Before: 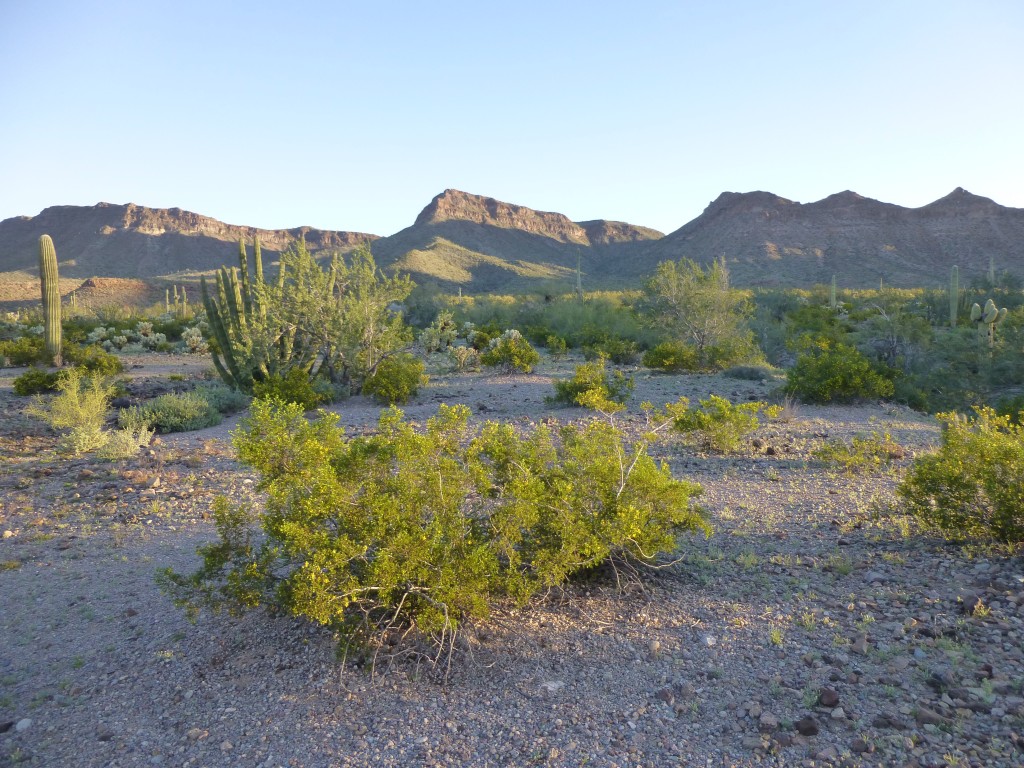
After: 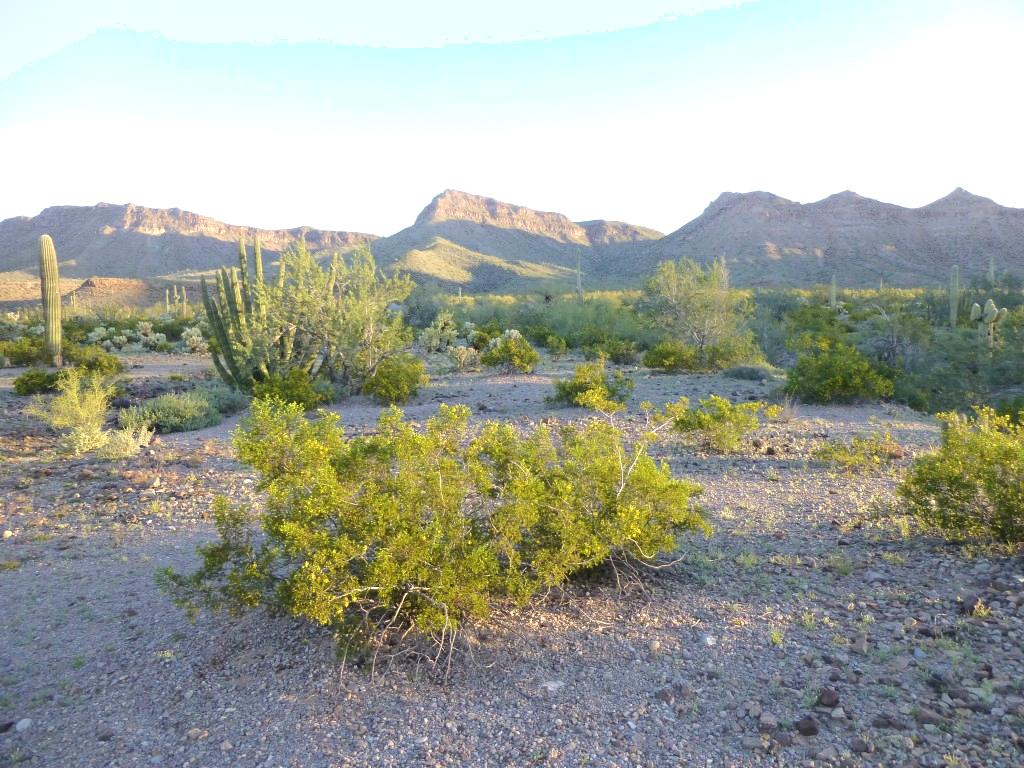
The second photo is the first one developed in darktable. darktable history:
shadows and highlights: shadows -24.28, highlights 49.77, soften with gaussian
exposure: exposure 0.485 EV, compensate highlight preservation false
